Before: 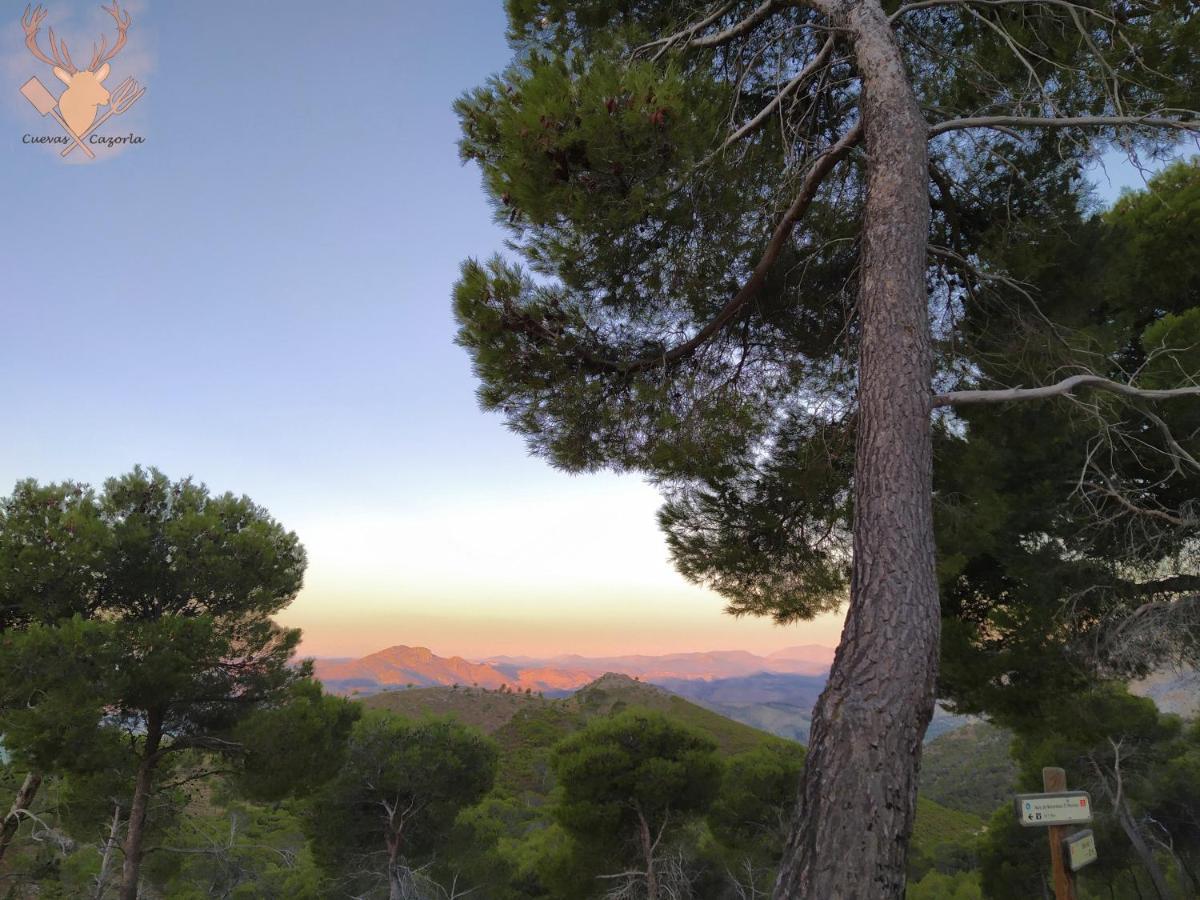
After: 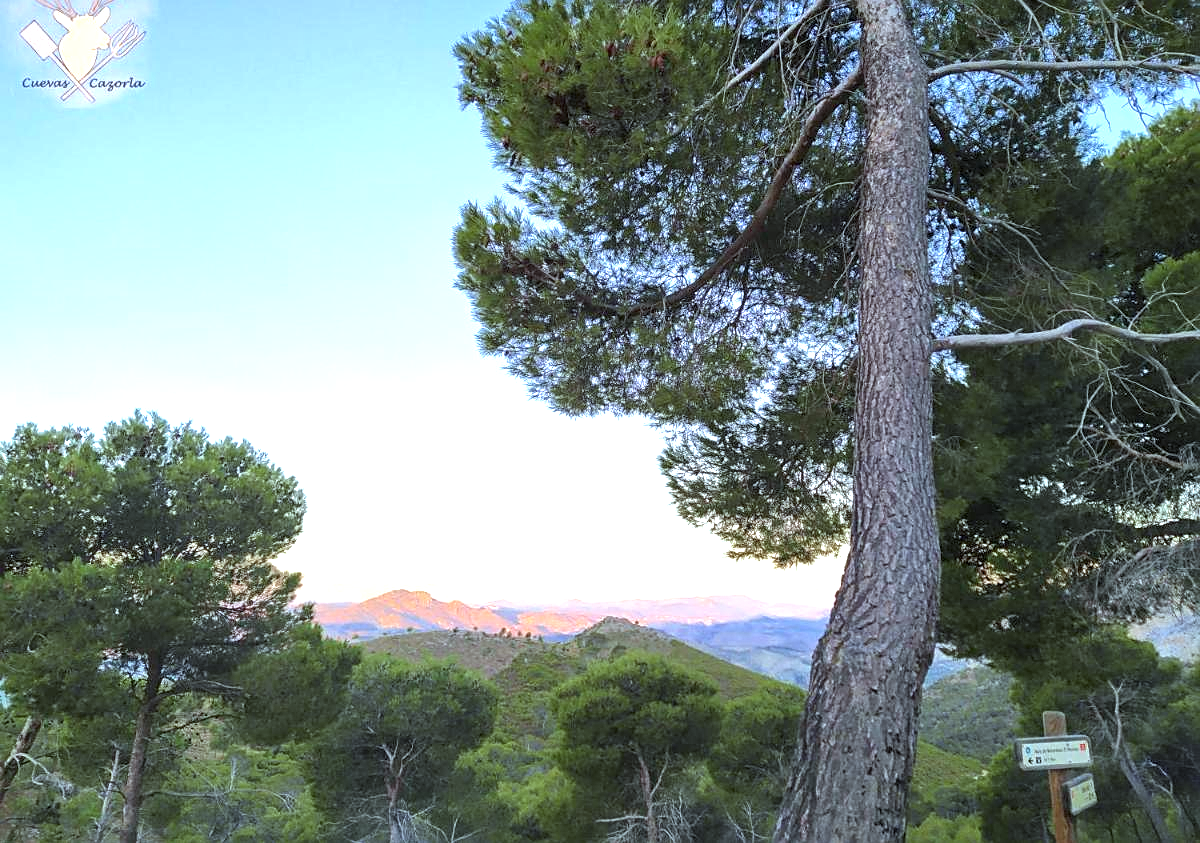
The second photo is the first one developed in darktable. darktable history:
rgb levels: preserve colors max RGB
local contrast: on, module defaults
levels: levels [0, 0.498, 0.996]
white balance: red 0.926, green 1.003, blue 1.133
color correction: highlights a* -6.69, highlights b* 0.49
crop and rotate: top 6.25%
exposure: black level correction 0, exposure 1.2 EV, compensate exposure bias true, compensate highlight preservation false
sharpen: on, module defaults
